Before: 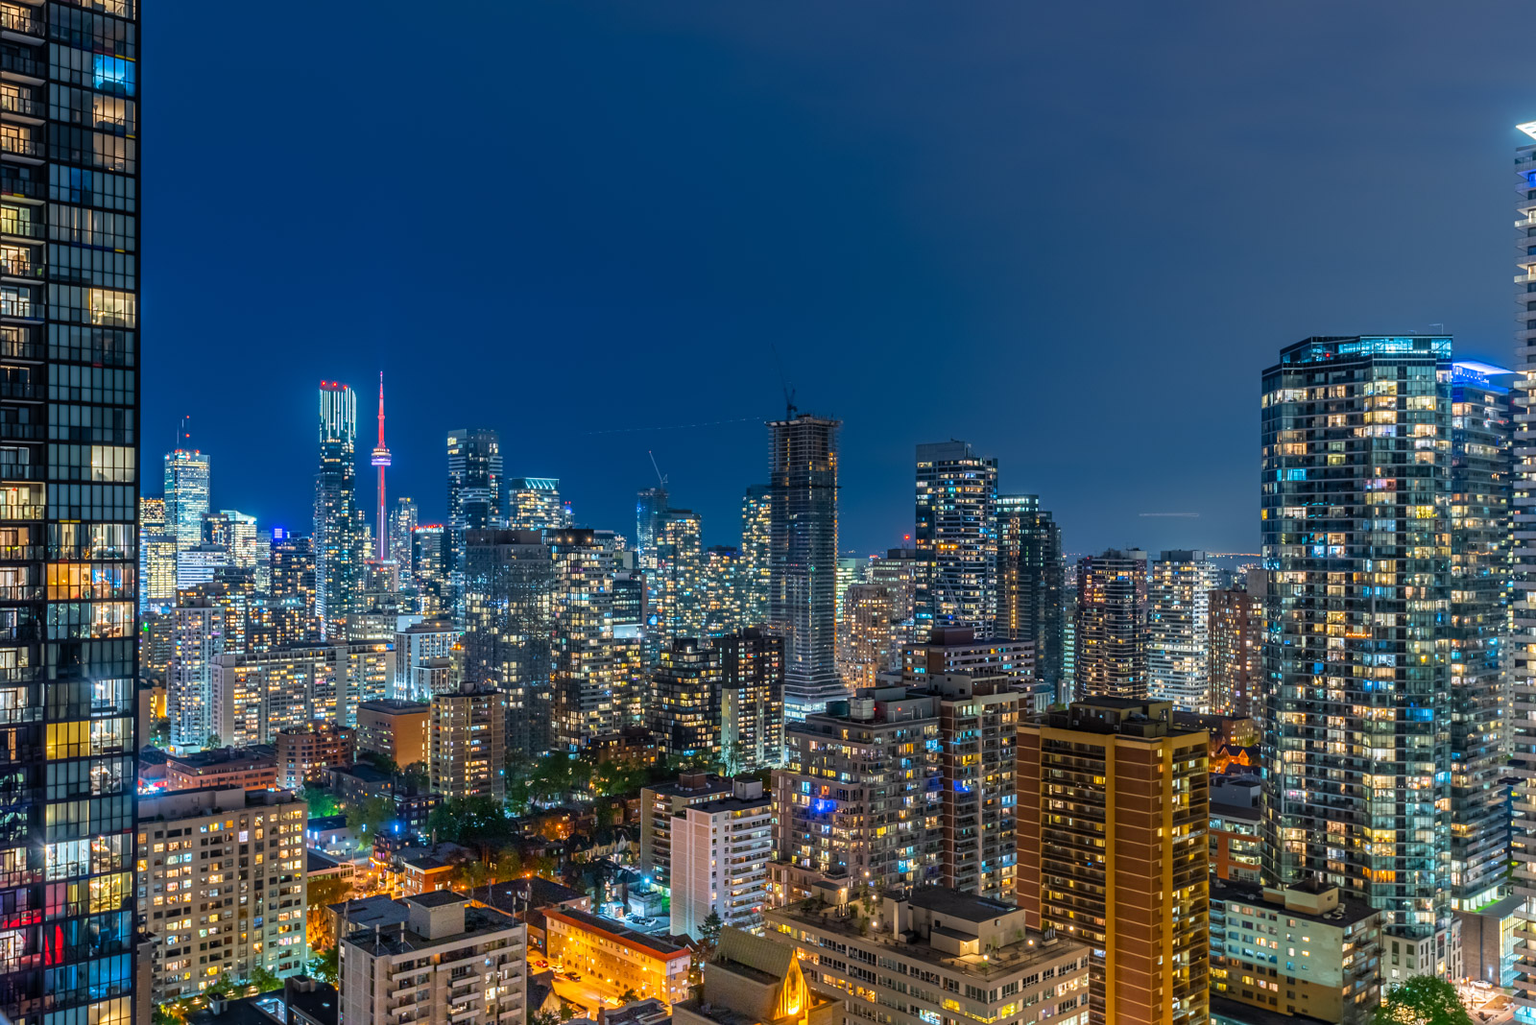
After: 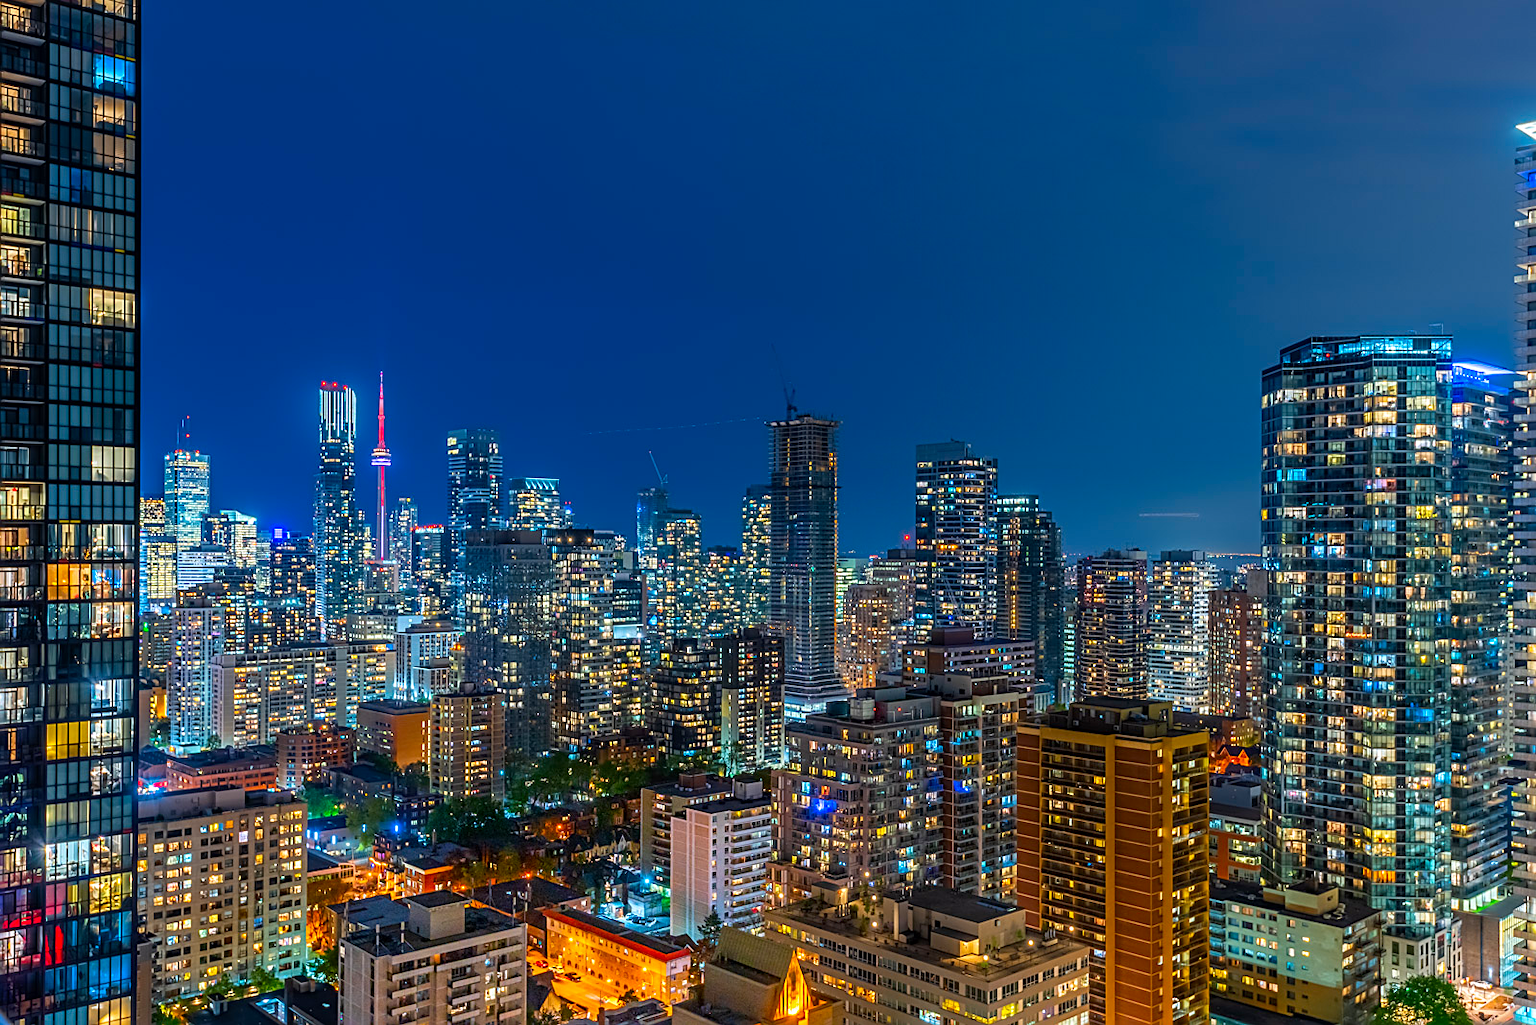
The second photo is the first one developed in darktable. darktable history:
sharpen: on, module defaults
contrast brightness saturation: brightness -0.02, saturation 0.35
